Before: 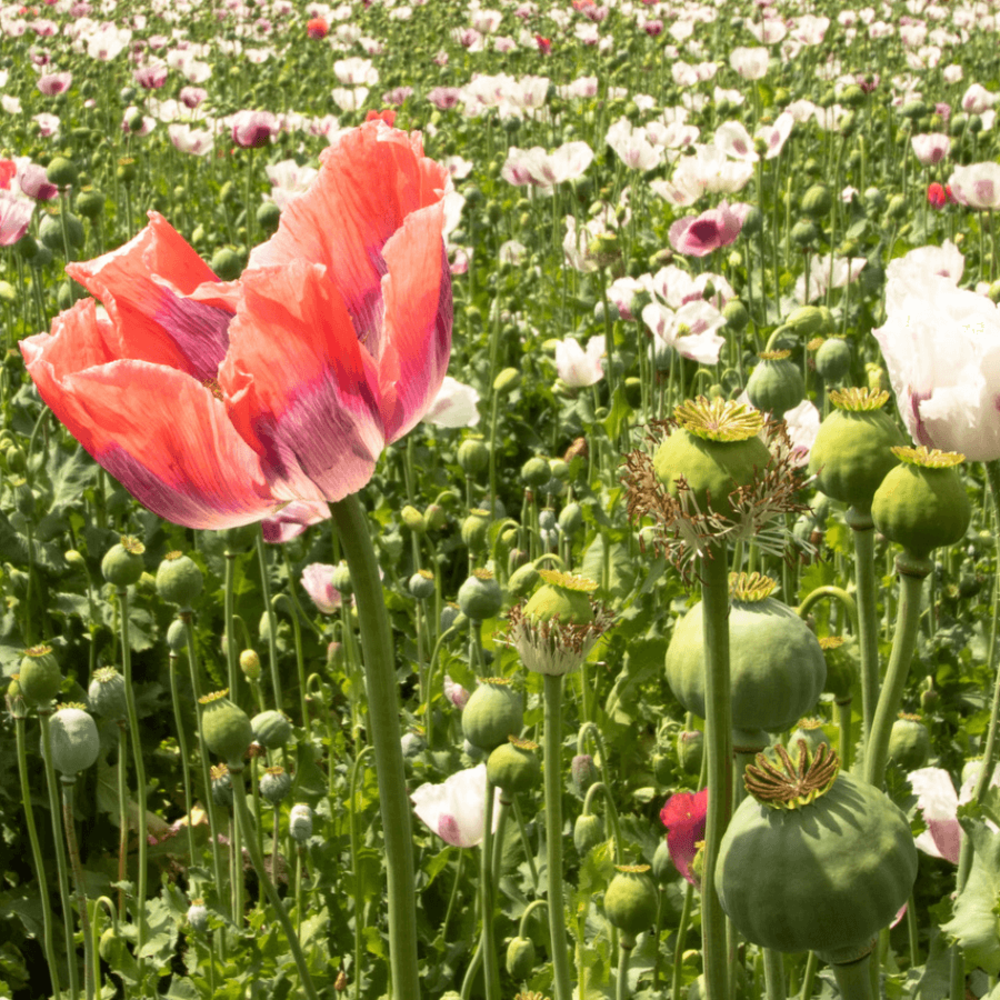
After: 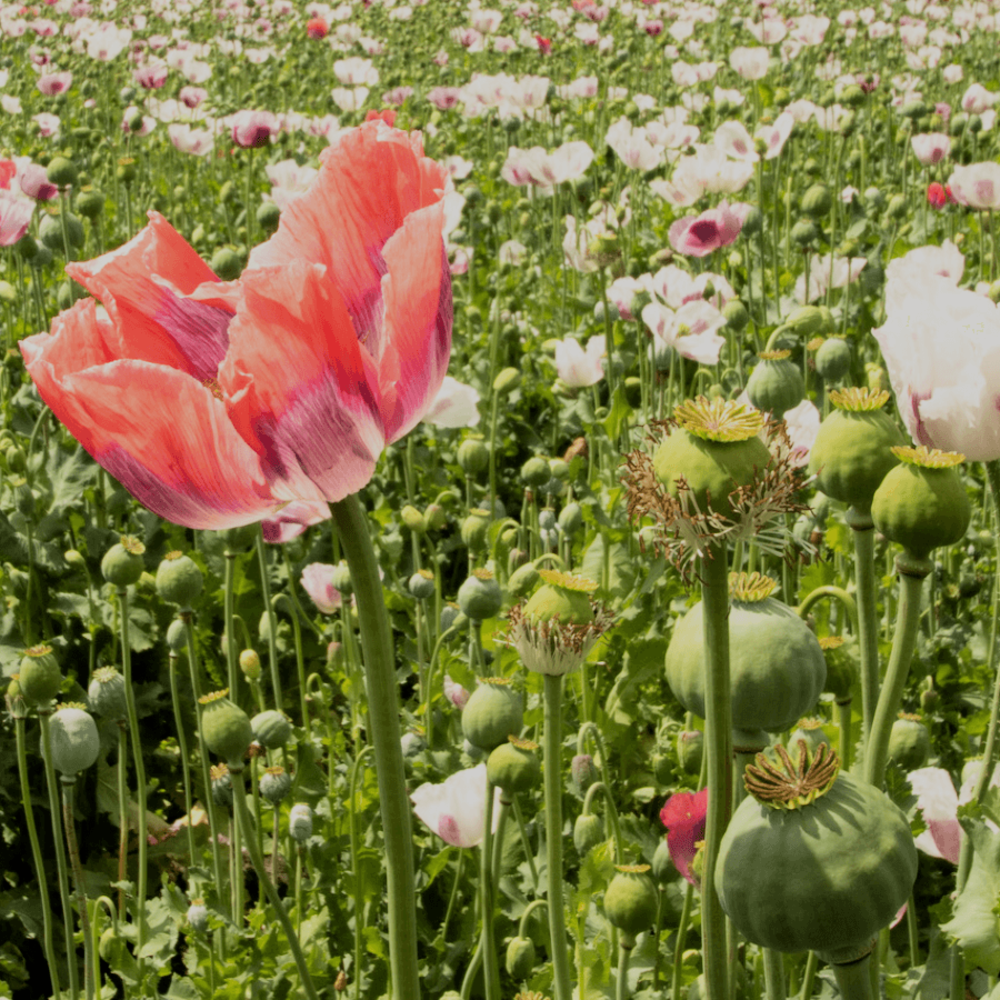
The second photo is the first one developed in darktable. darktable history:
filmic rgb: black relative exposure -7.18 EV, white relative exposure 5.35 EV, hardness 3.02
